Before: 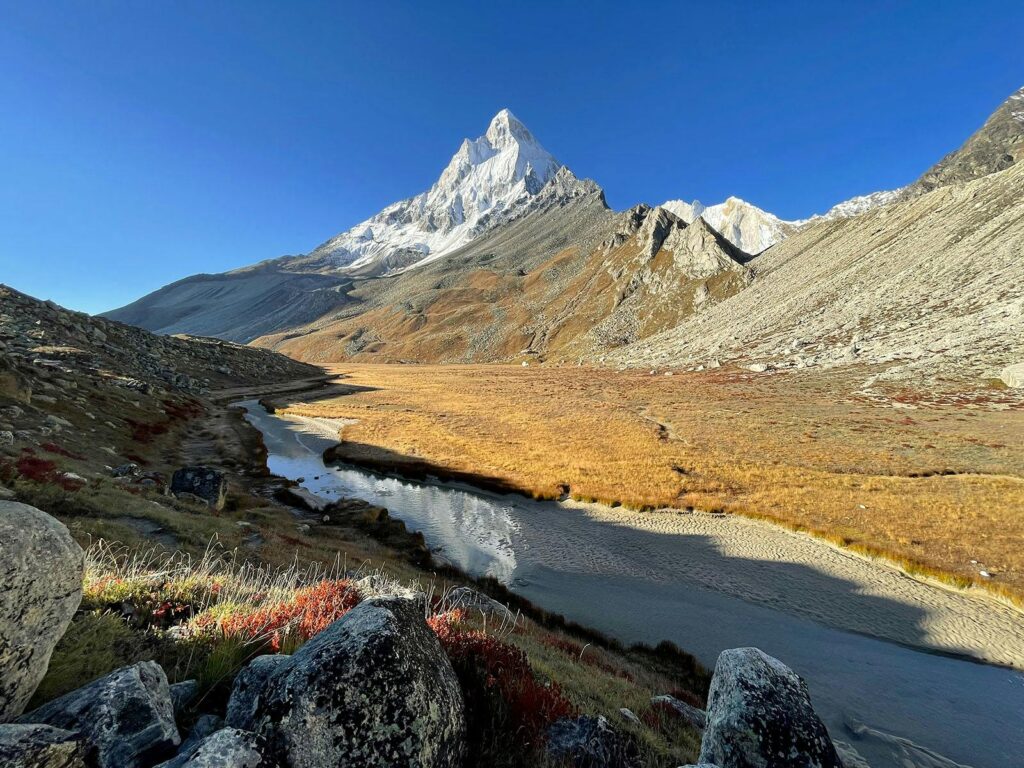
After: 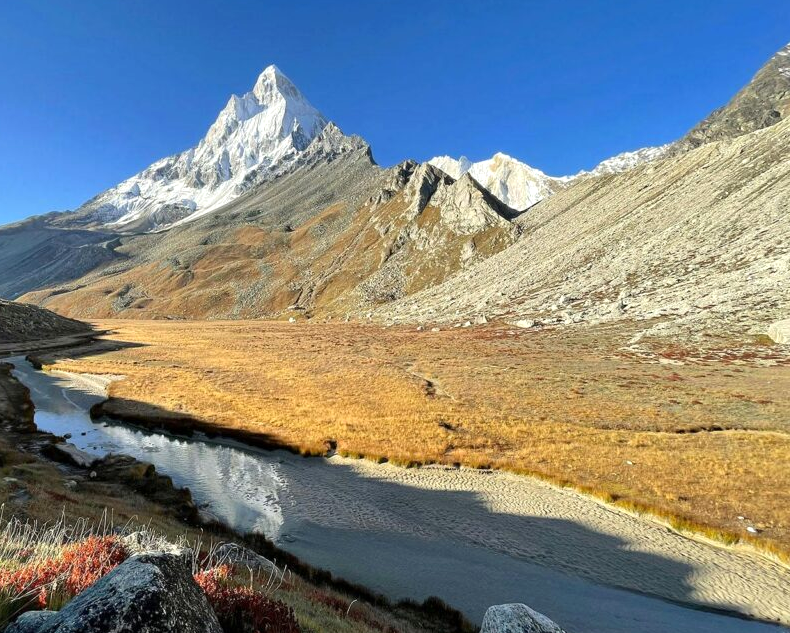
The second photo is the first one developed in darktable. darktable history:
exposure: exposure 0.198 EV, compensate highlight preservation false
crop: left 22.783%, top 5.851%, bottom 11.642%
